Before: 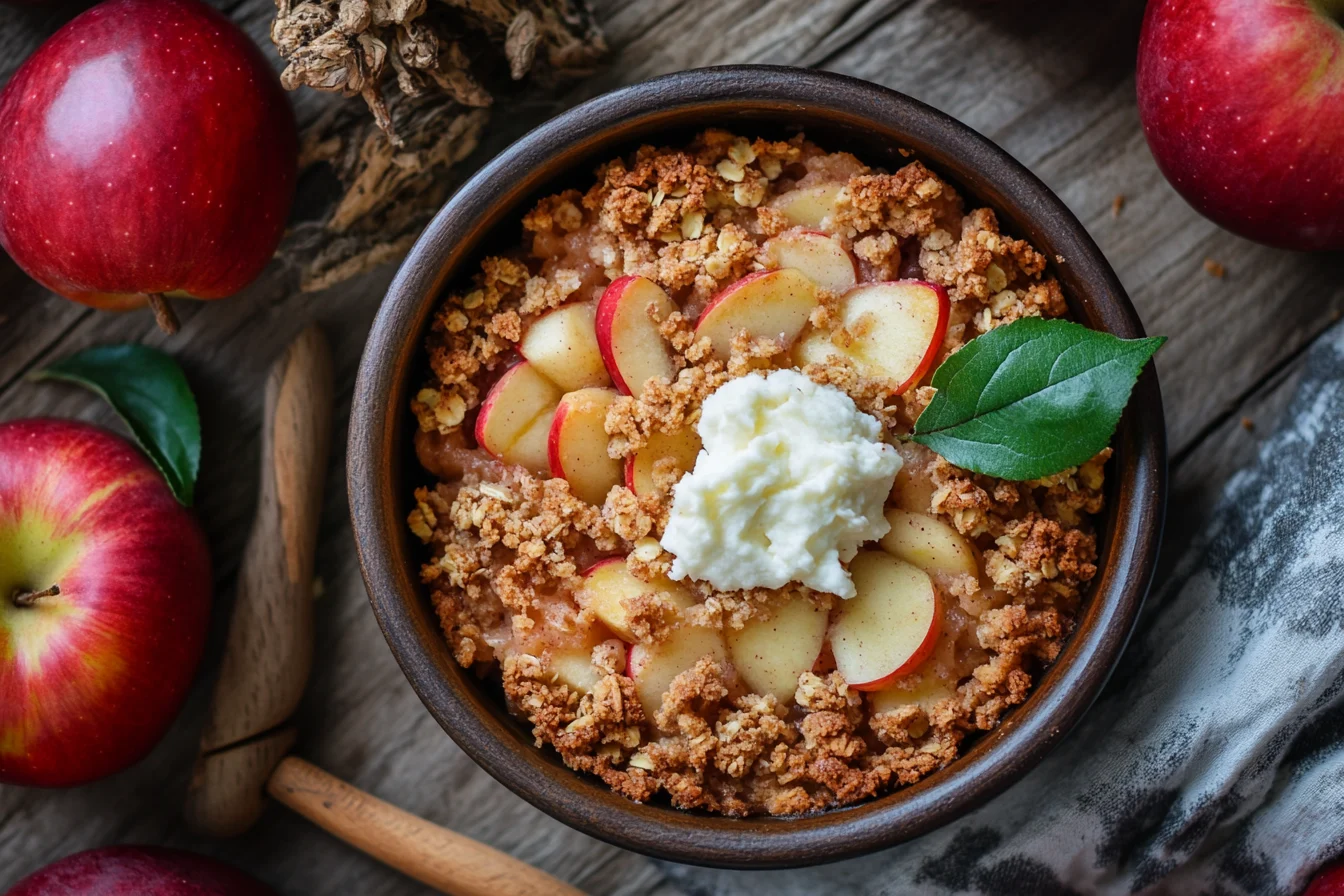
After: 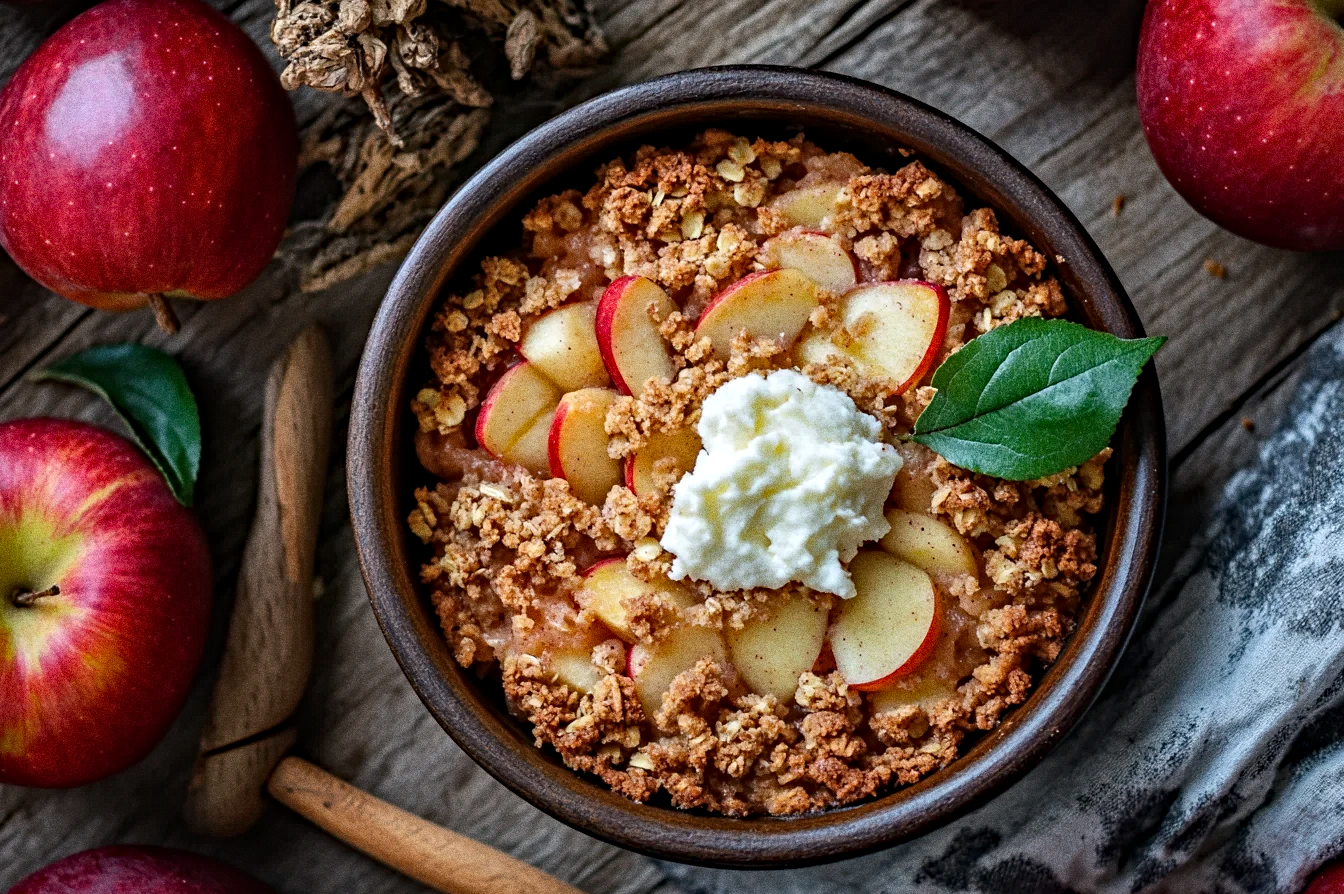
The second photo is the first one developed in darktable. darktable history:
contrast equalizer: y [[0.5, 0.501, 0.525, 0.597, 0.58, 0.514], [0.5 ×6], [0.5 ×6], [0 ×6], [0 ×6]]
crop: top 0.05%, bottom 0.098%
haze removal: compatibility mode true, adaptive false
grain: coarseness 0.09 ISO, strength 40%
